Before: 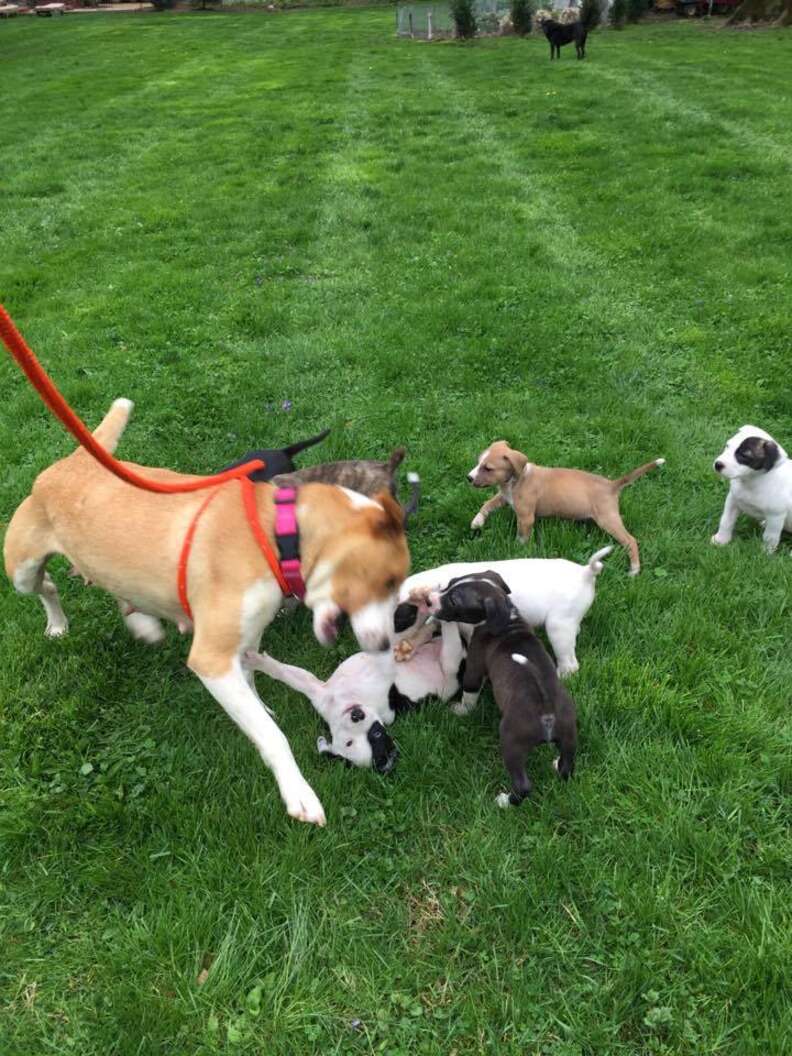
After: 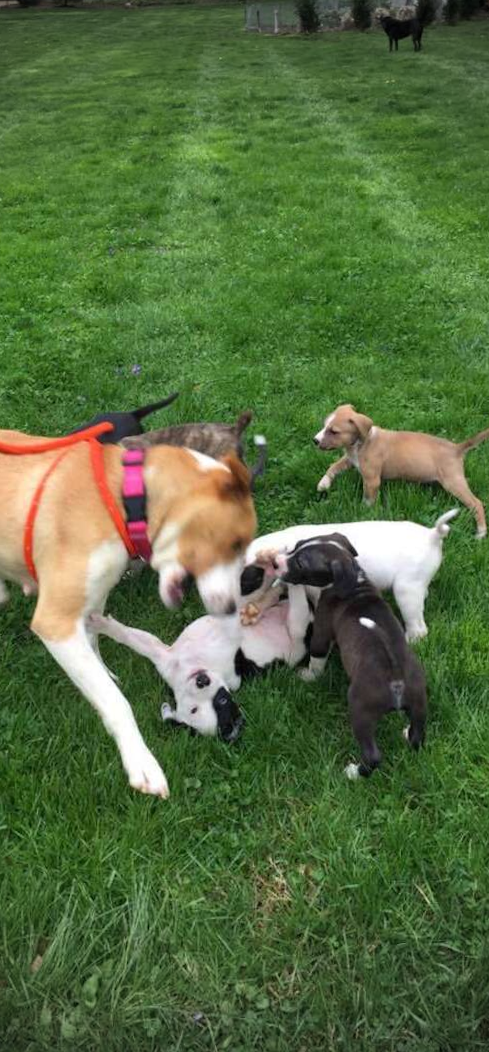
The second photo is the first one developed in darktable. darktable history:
vignetting: fall-off start 75%, brightness -0.692, width/height ratio 1.084
rotate and perspective: rotation 0.215°, lens shift (vertical) -0.139, crop left 0.069, crop right 0.939, crop top 0.002, crop bottom 0.996
crop: left 16.899%, right 16.556%
